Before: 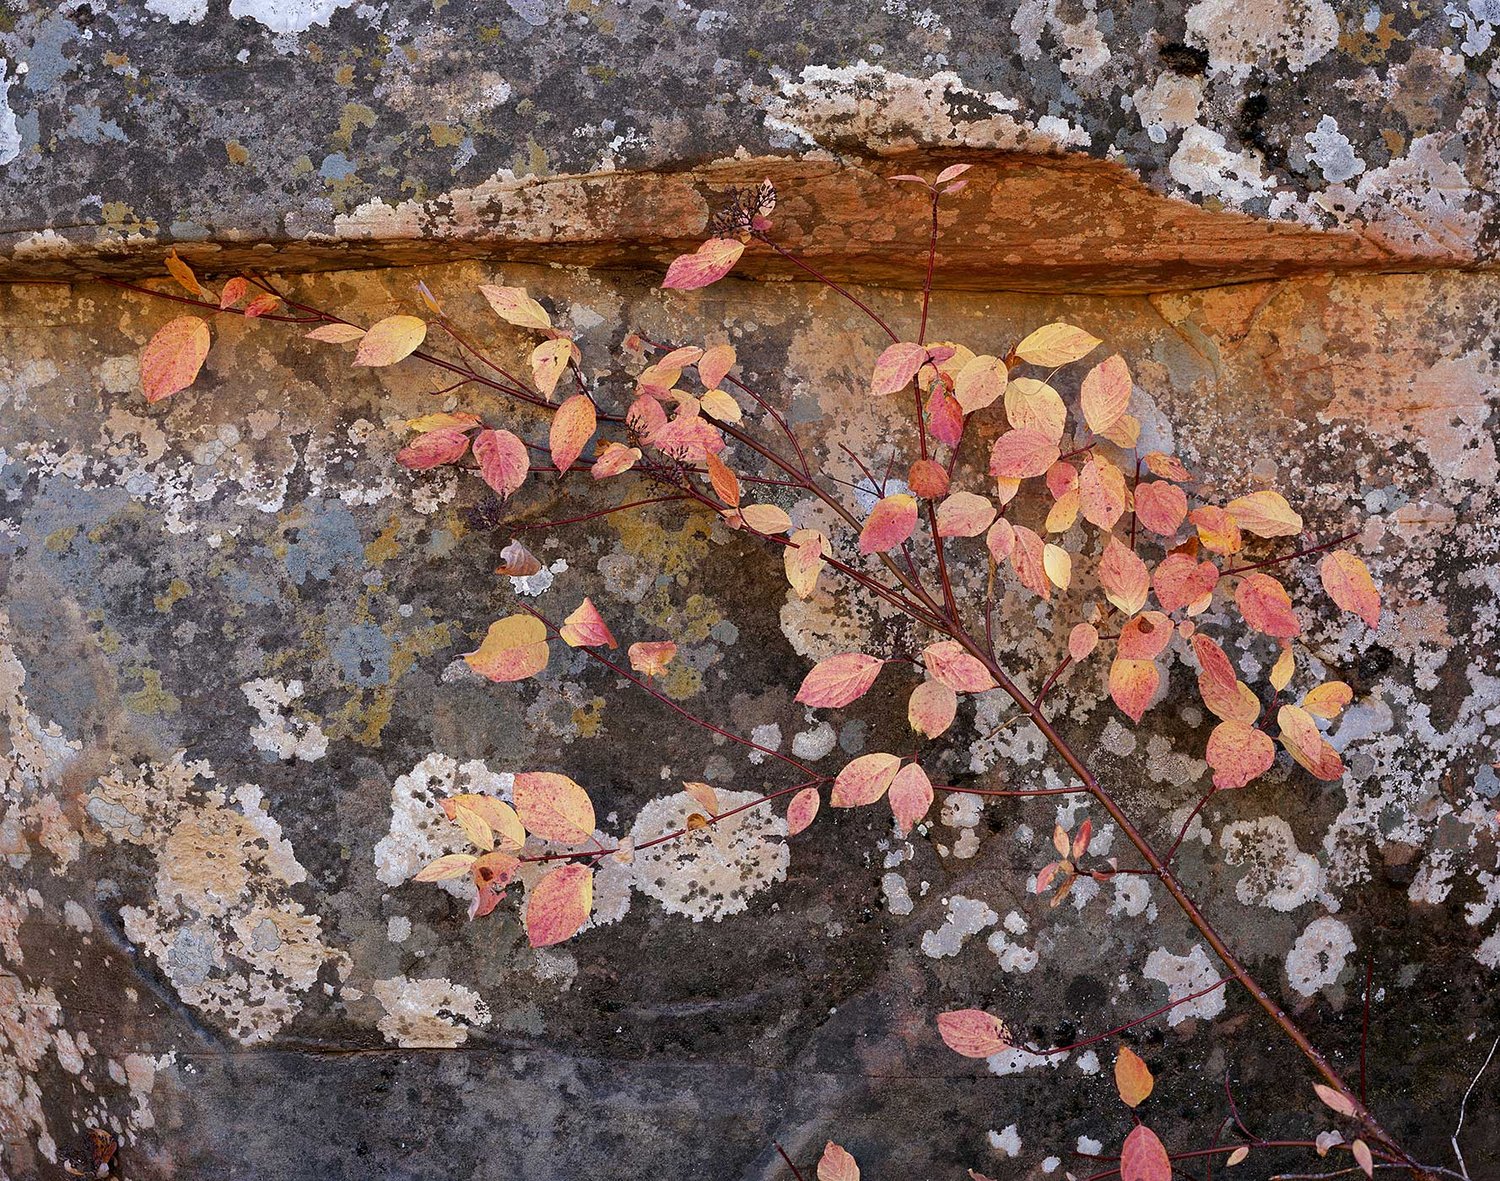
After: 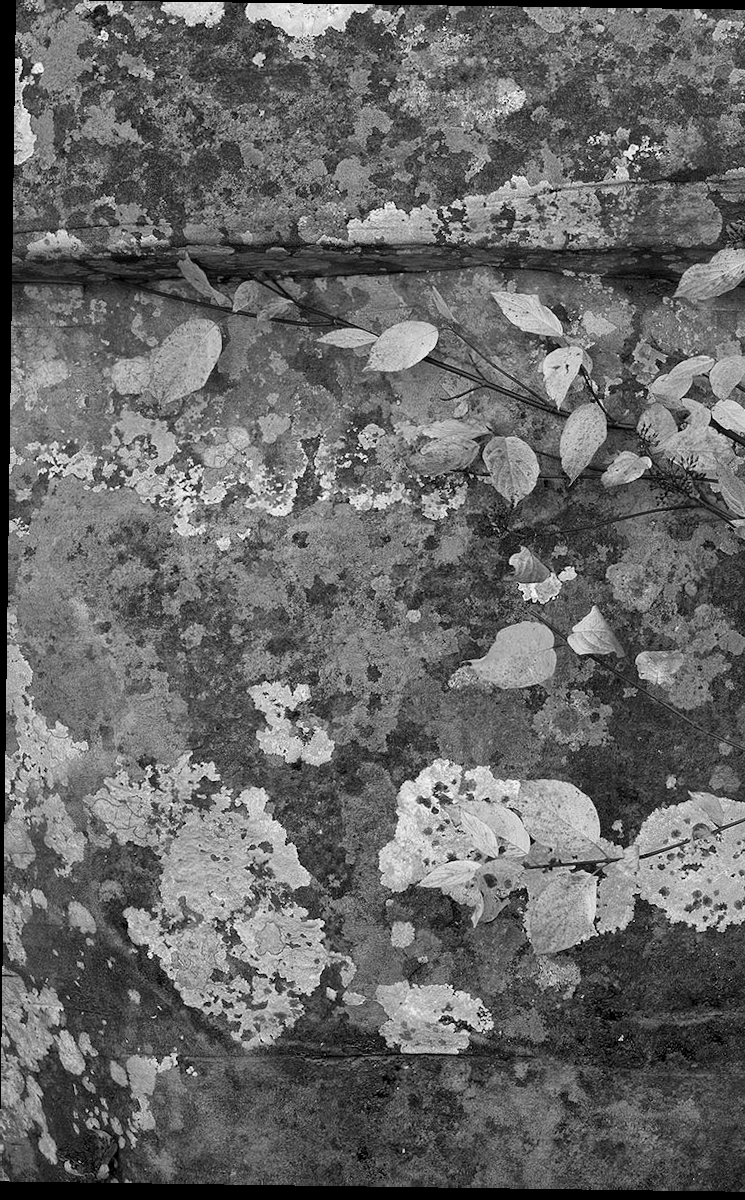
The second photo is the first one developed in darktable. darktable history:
monochrome: on, module defaults
local contrast: mode bilateral grid, contrast 20, coarseness 50, detail 120%, midtone range 0.2
rotate and perspective: rotation 0.8°, automatic cropping off
crop and rotate: left 0%, top 0%, right 50.845%
